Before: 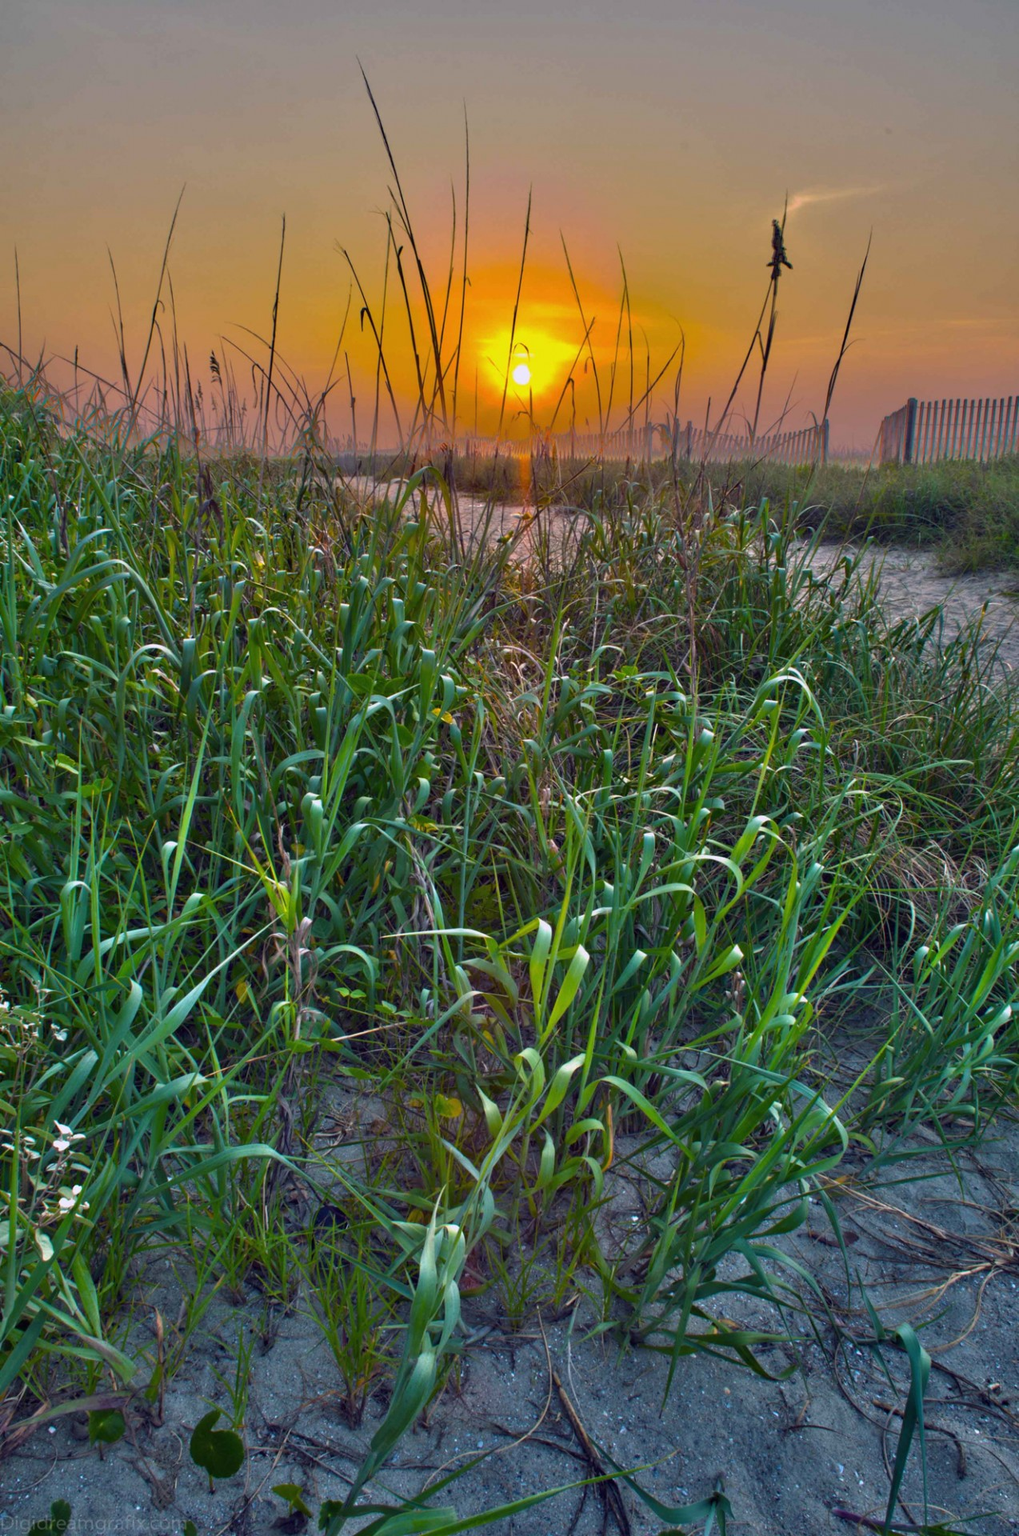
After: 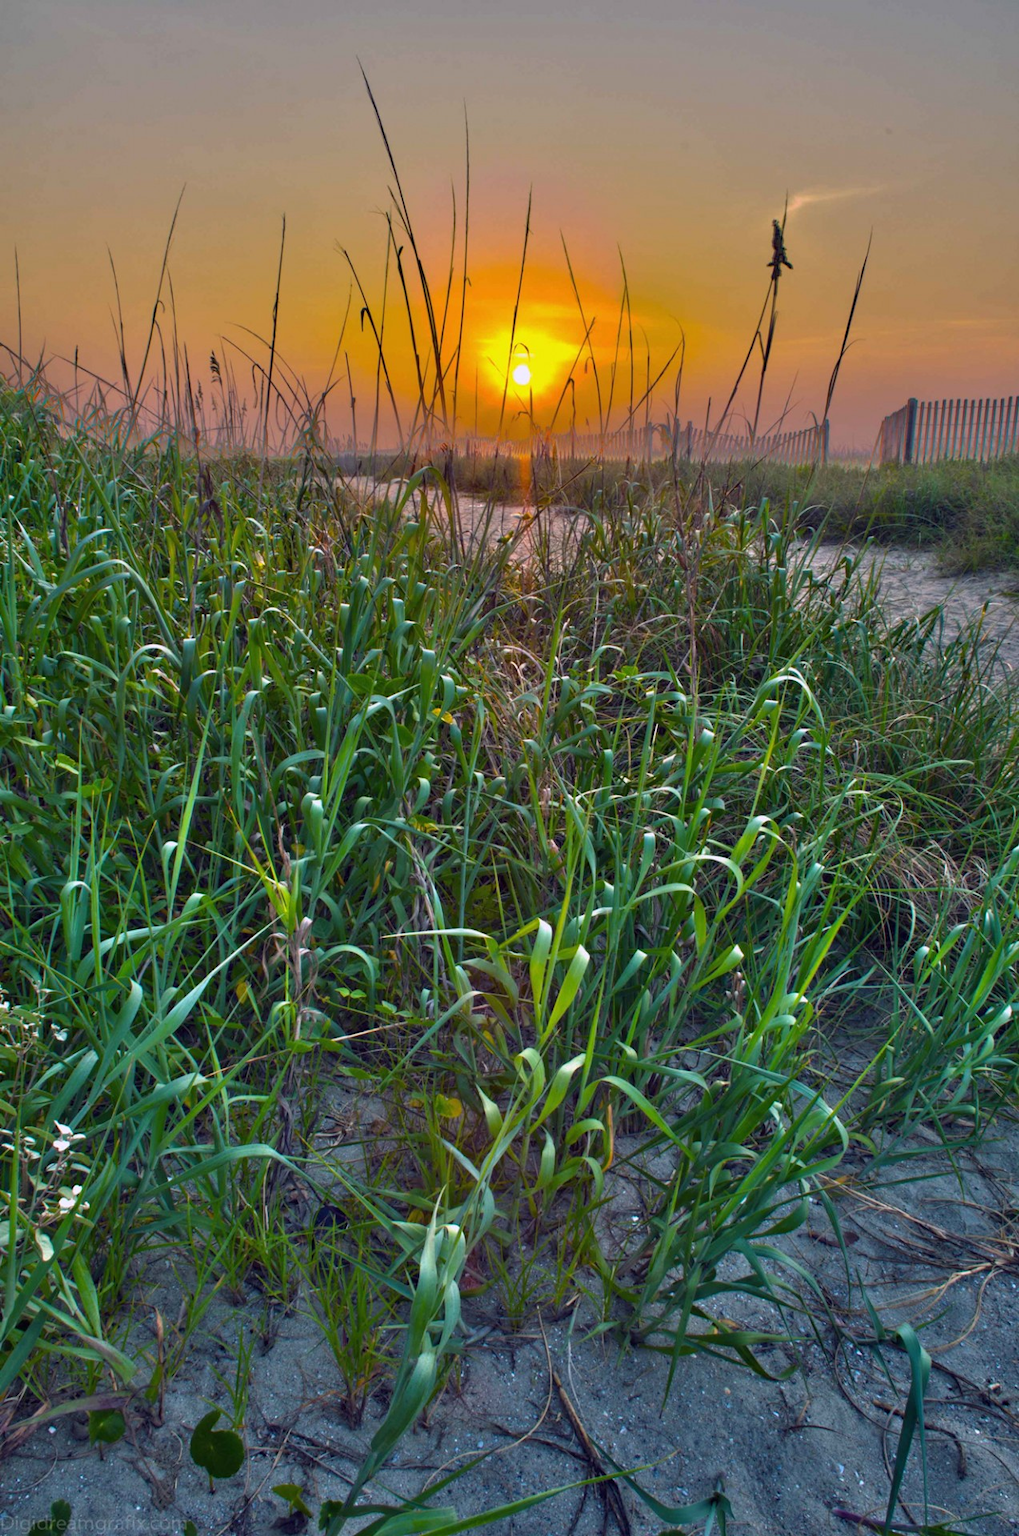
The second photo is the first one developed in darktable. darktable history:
levels: mode automatic, levels [0.026, 0.507, 0.987]
